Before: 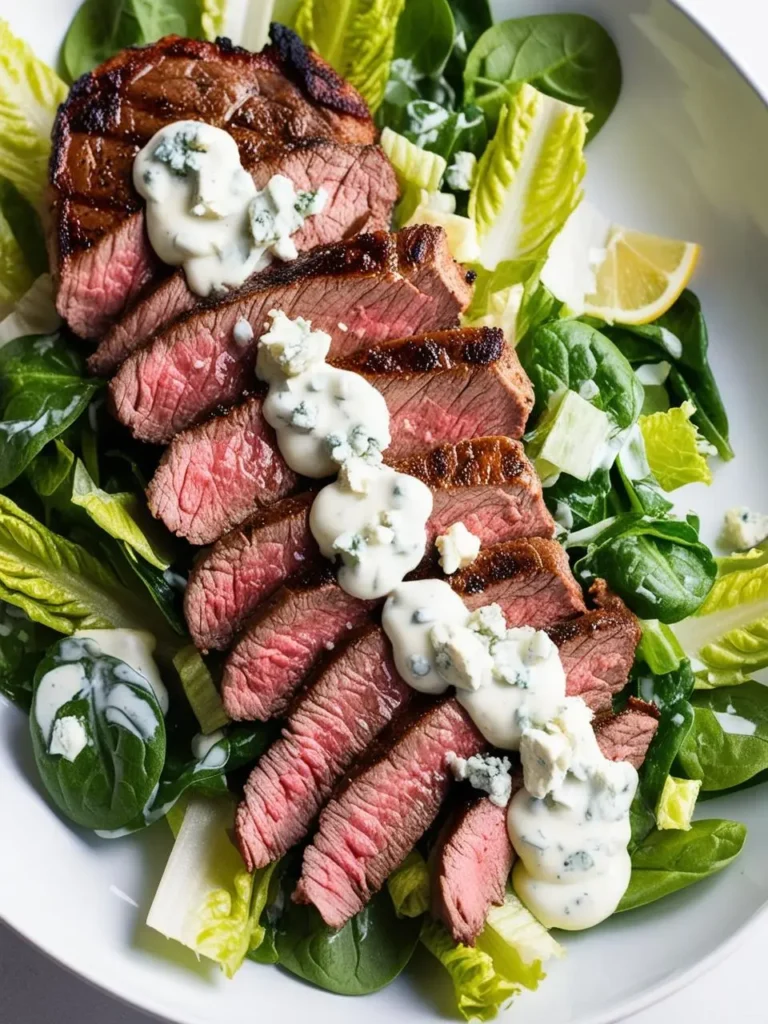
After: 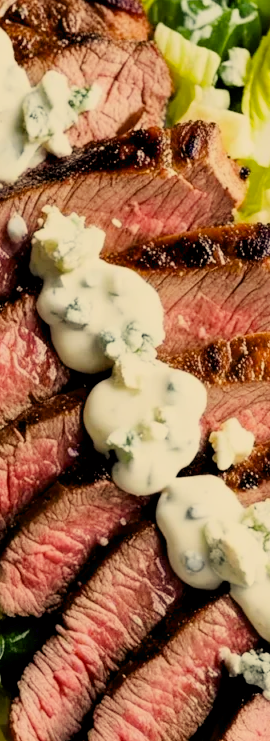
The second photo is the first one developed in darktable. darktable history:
color correction: highlights a* 2.72, highlights b* 22.8
filmic rgb: black relative exposure -7.65 EV, white relative exposure 4.56 EV, hardness 3.61
crop and rotate: left 29.476%, top 10.214%, right 35.32%, bottom 17.333%
exposure: black level correction 0.005, exposure 0.417 EV, compensate highlight preservation false
